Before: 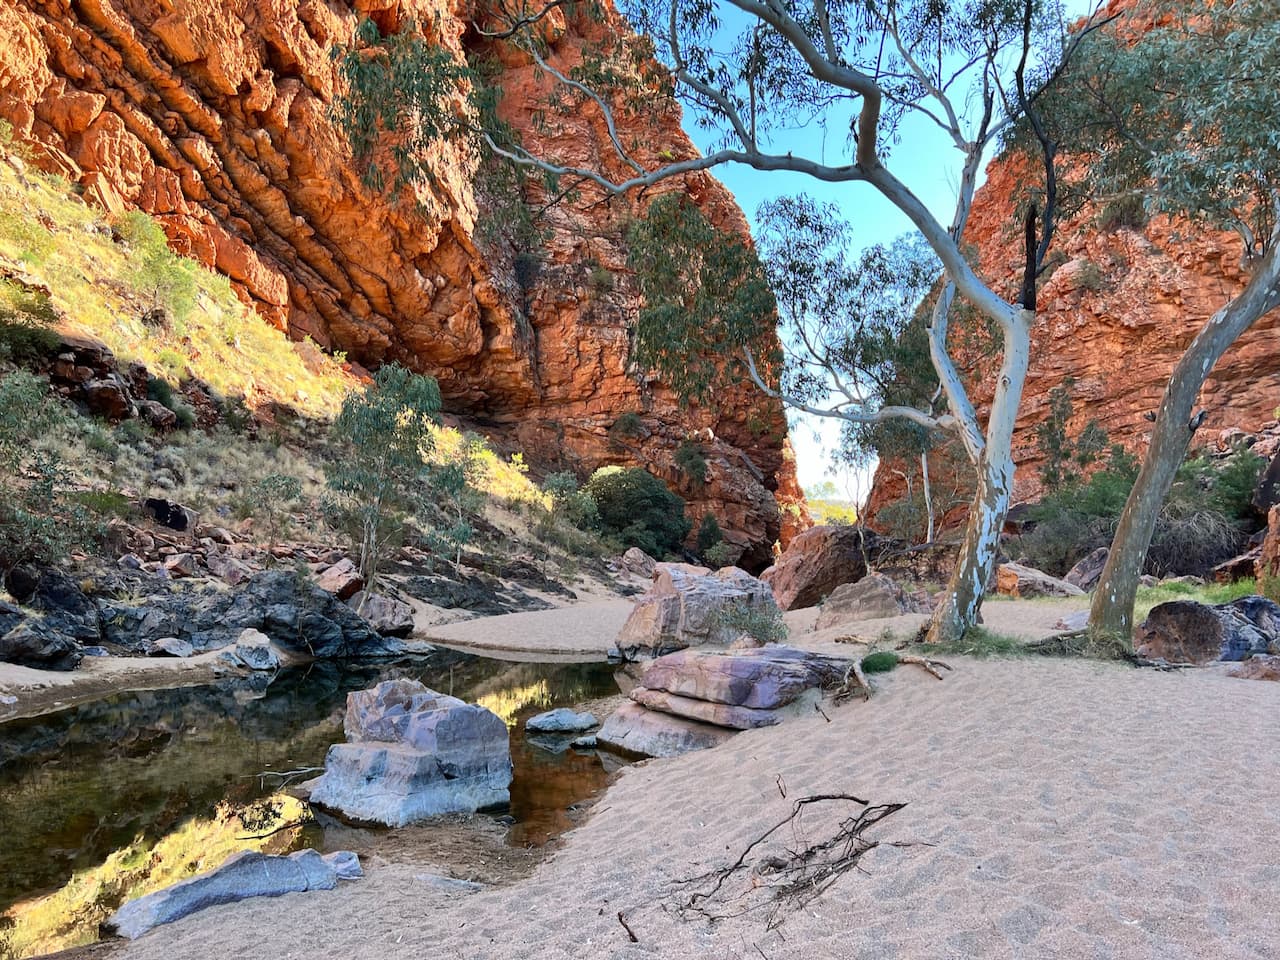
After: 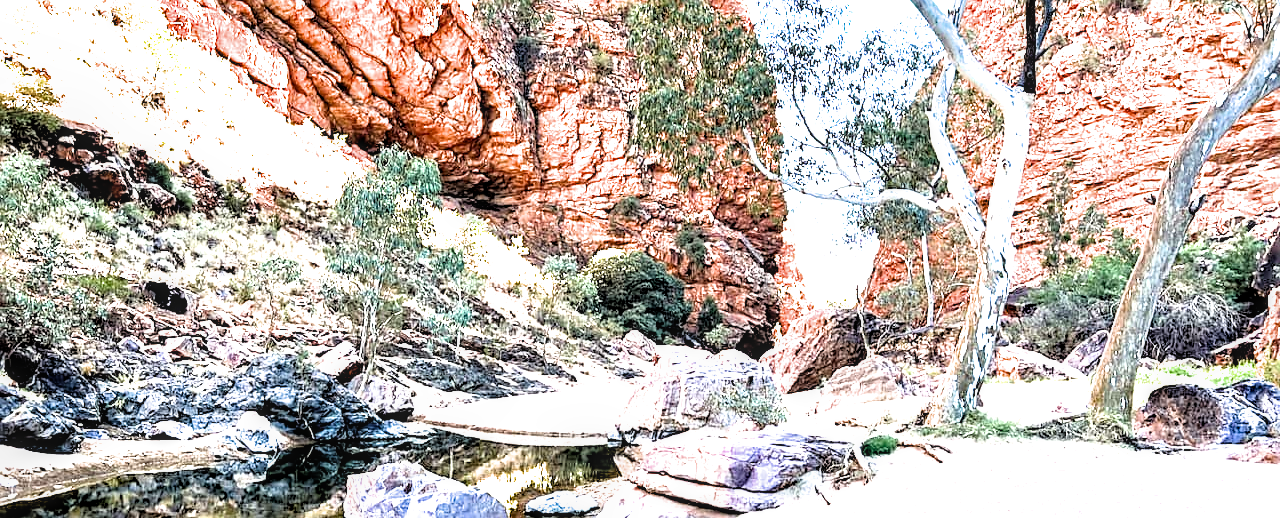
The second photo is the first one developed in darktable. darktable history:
crop and rotate: top 22.606%, bottom 23.35%
haze removal: strength 0.287, distance 0.243, compatibility mode true, adaptive false
exposure: exposure 2.045 EV, compensate exposure bias true, compensate highlight preservation false
local contrast: detail 130%
sharpen: on, module defaults
contrast equalizer: octaves 7, y [[0.5 ×4, 0.525, 0.667], [0.5 ×6], [0.5 ×6], [0 ×4, 0.042, 0], [0, 0, 0.004, 0.1, 0.191, 0.131]], mix -0.298
filmic rgb: black relative exposure -3.64 EV, white relative exposure 2.44 EV, hardness 3.28
